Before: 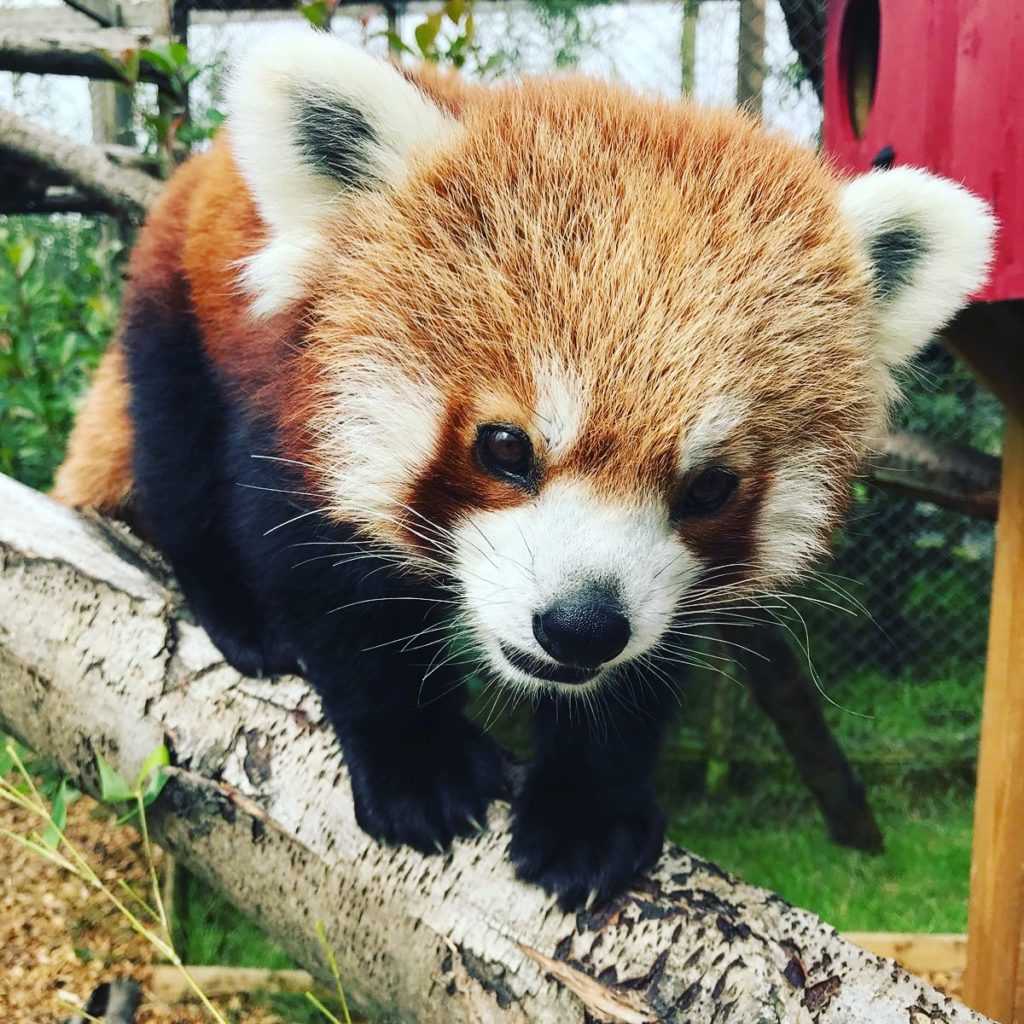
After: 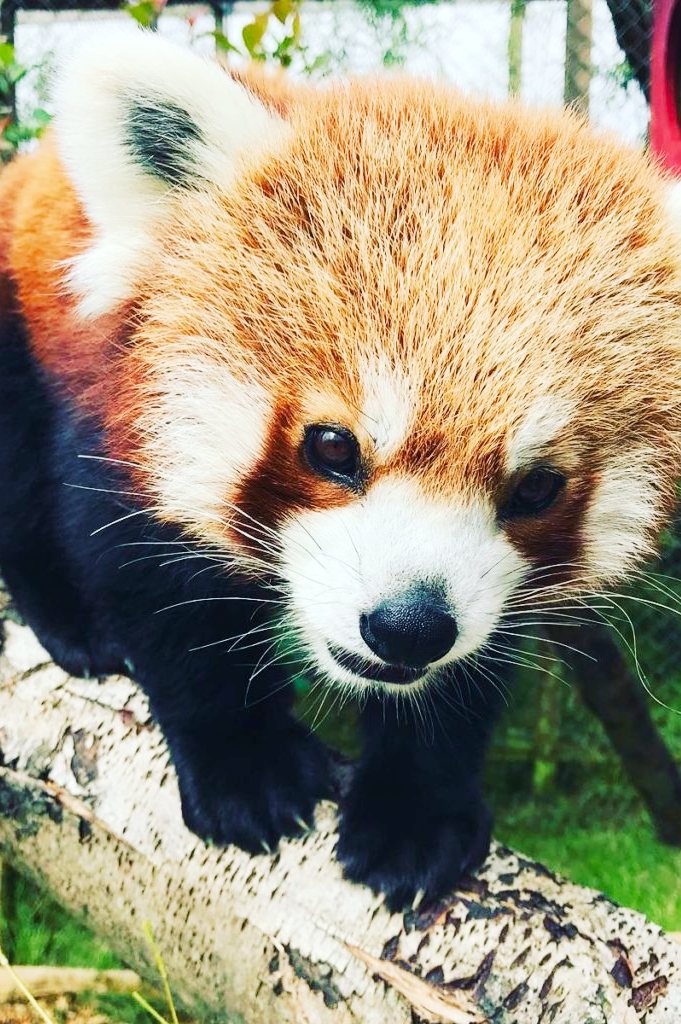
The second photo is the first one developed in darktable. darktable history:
velvia: strength 27%
crop: left 16.899%, right 16.556%
tone curve: curves: ch0 [(0, 0) (0.003, 0.003) (0.011, 0.014) (0.025, 0.033) (0.044, 0.06) (0.069, 0.096) (0.1, 0.132) (0.136, 0.174) (0.177, 0.226) (0.224, 0.282) (0.277, 0.352) (0.335, 0.435) (0.399, 0.524) (0.468, 0.615) (0.543, 0.695) (0.623, 0.771) (0.709, 0.835) (0.801, 0.894) (0.898, 0.944) (1, 1)], preserve colors none
exposure: black level correction 0.001, exposure 0.014 EV, compensate highlight preservation false
